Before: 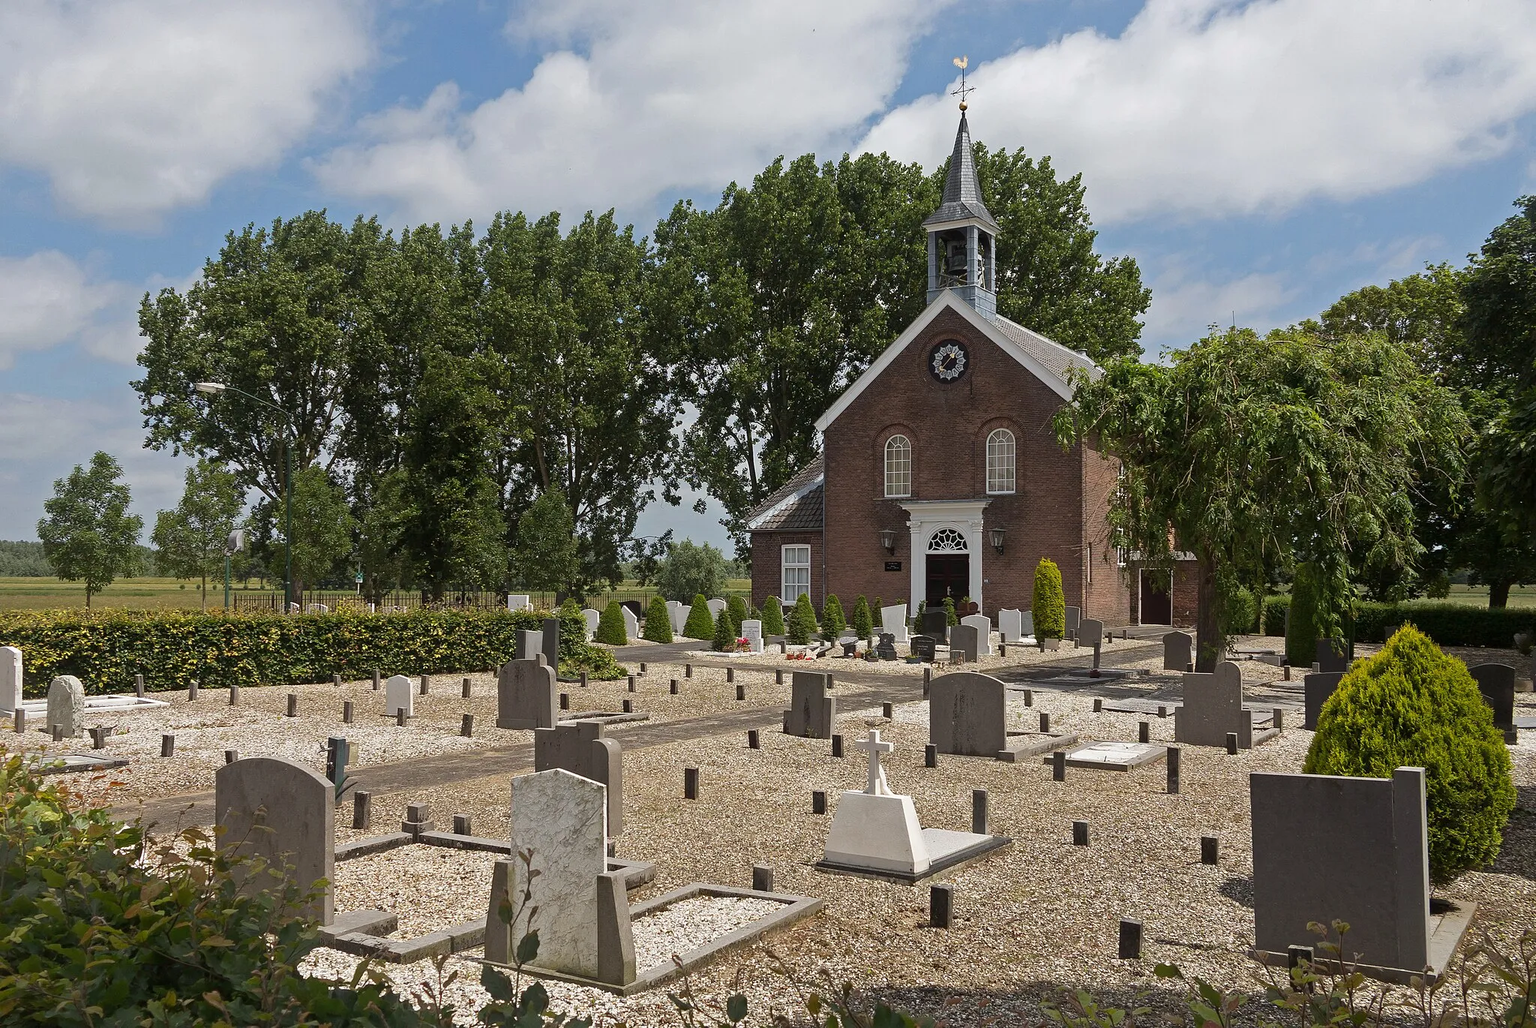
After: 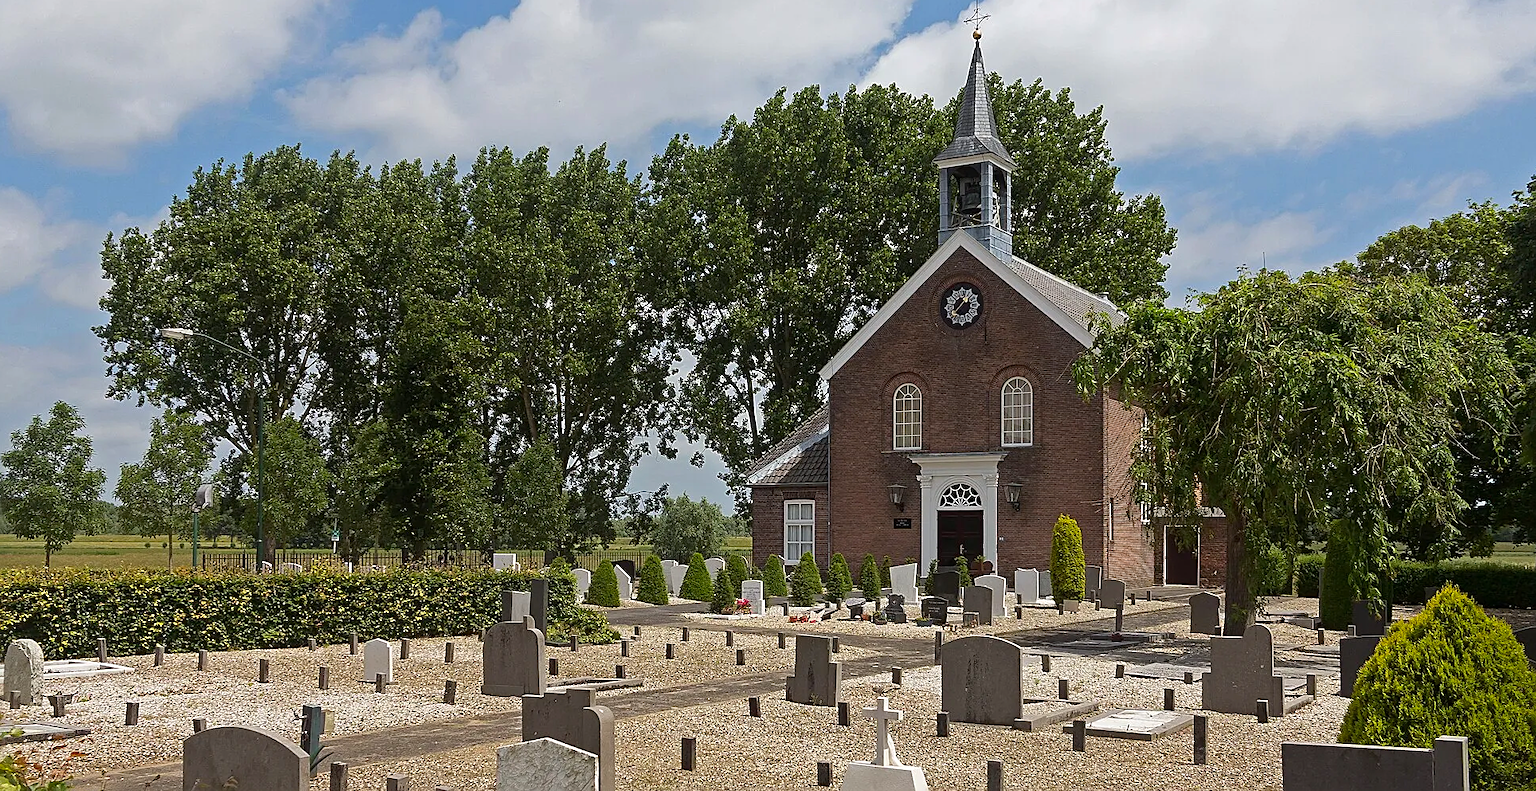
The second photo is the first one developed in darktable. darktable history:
contrast brightness saturation: saturation 0.182
crop: left 2.868%, top 7.197%, right 2.975%, bottom 20.245%
sharpen: on, module defaults
